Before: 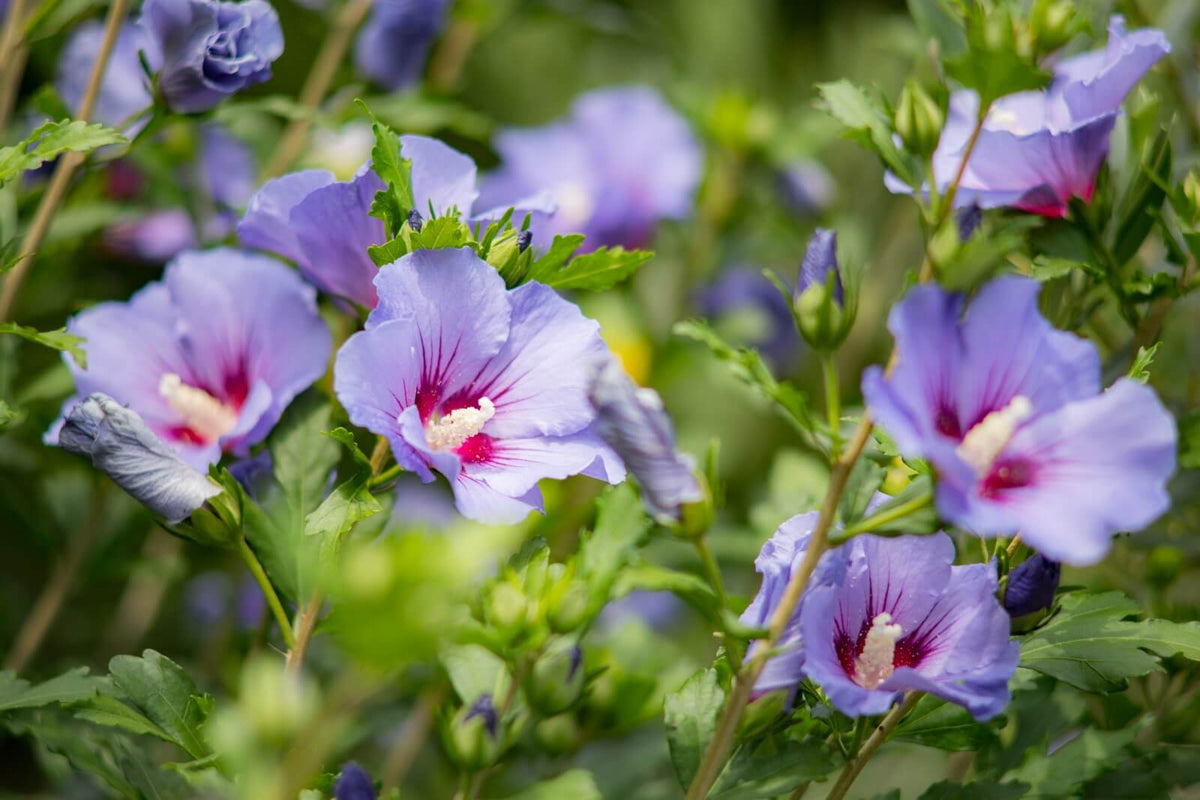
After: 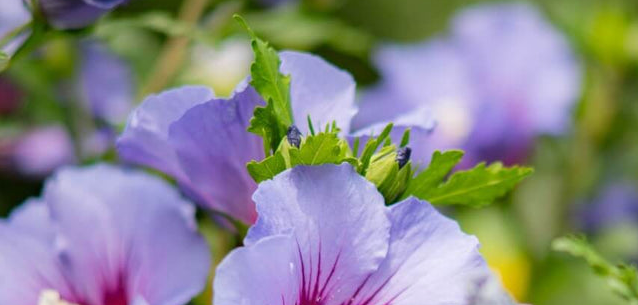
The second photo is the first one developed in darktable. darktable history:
crop: left 10.117%, top 10.556%, right 36.672%, bottom 51.235%
